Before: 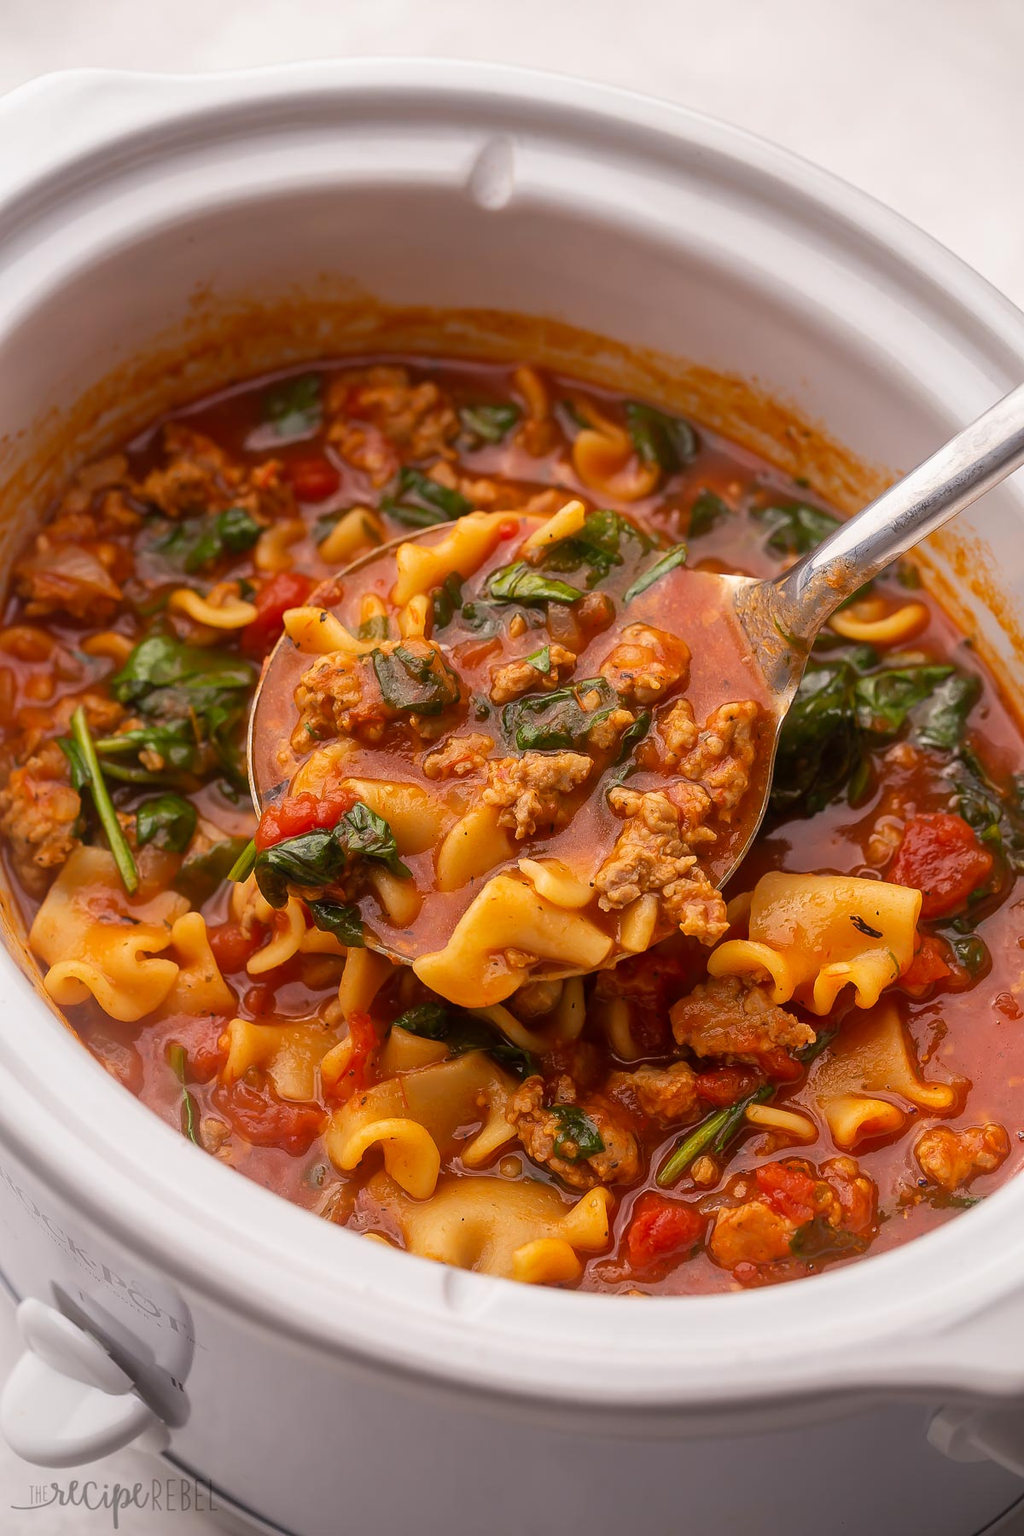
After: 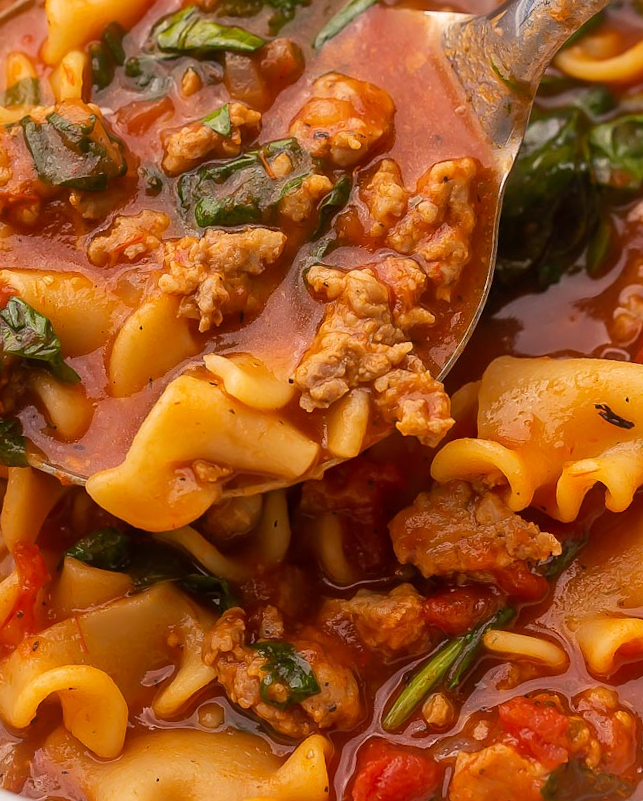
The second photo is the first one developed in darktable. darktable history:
crop: left 35.03%, top 36.625%, right 14.663%, bottom 20.057%
rotate and perspective: rotation -2.56°, automatic cropping off
